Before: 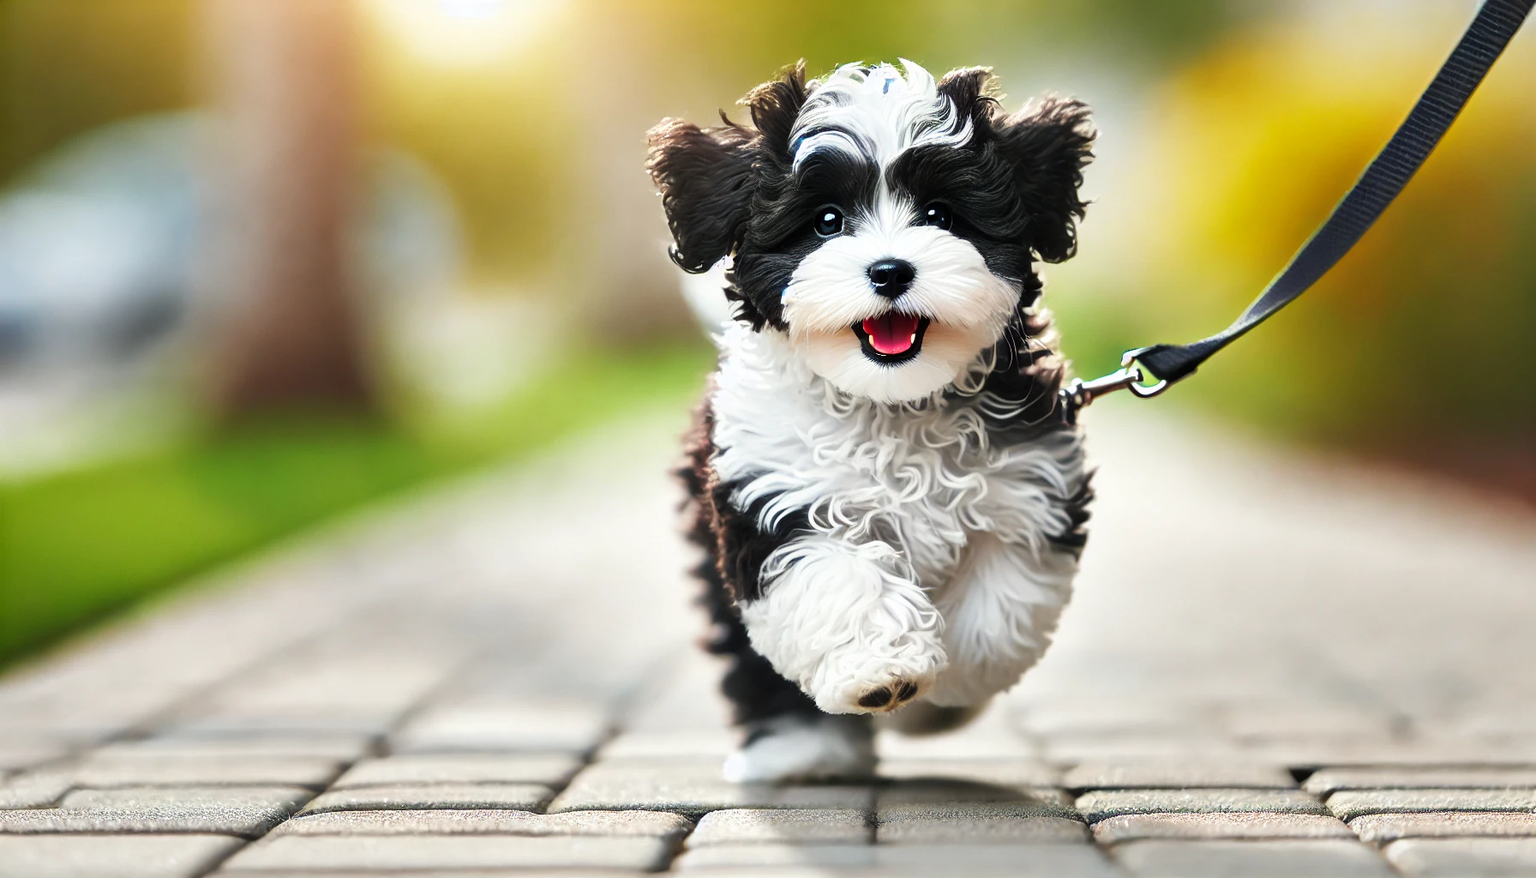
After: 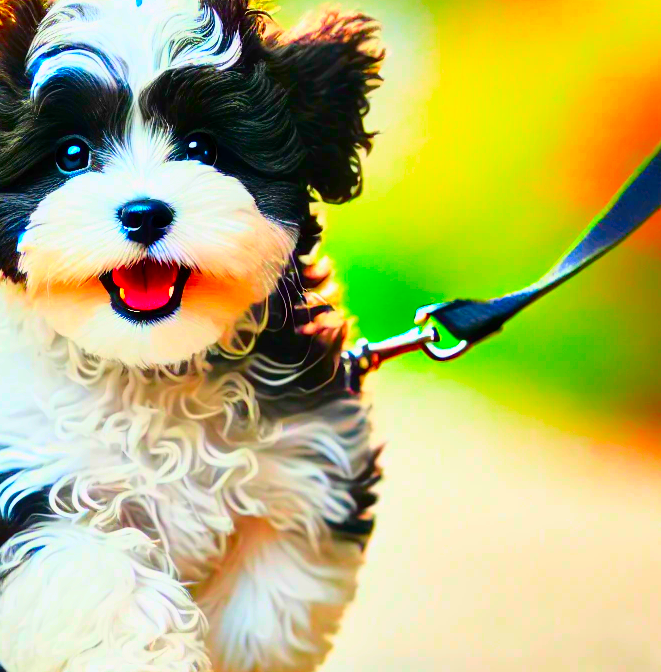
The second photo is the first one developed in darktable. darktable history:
crop and rotate: left 49.936%, top 10.094%, right 13.136%, bottom 24.256%
color correction: saturation 3
tone equalizer: on, module defaults
tone curve: curves: ch0 [(0, 0) (0.091, 0.077) (0.389, 0.458) (0.745, 0.82) (0.844, 0.908) (0.909, 0.942) (1, 0.973)]; ch1 [(0, 0) (0.437, 0.404) (0.5, 0.5) (0.529, 0.556) (0.58, 0.603) (0.616, 0.649) (1, 1)]; ch2 [(0, 0) (0.442, 0.415) (0.5, 0.5) (0.535, 0.557) (0.585, 0.62) (1, 1)], color space Lab, independent channels, preserve colors none
